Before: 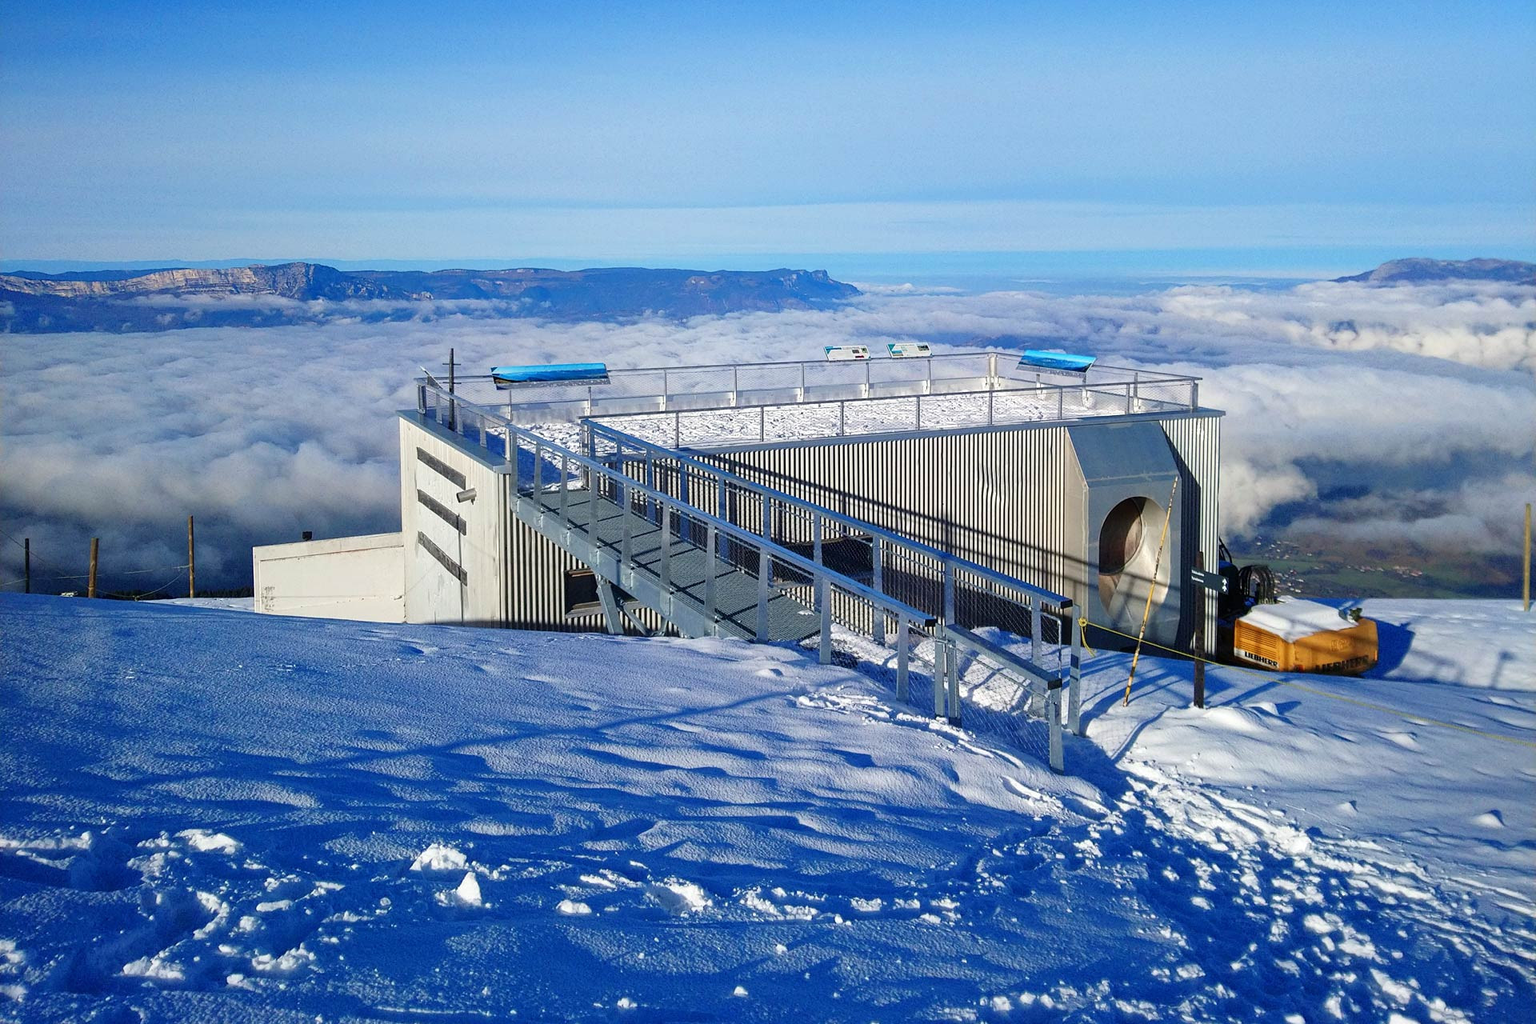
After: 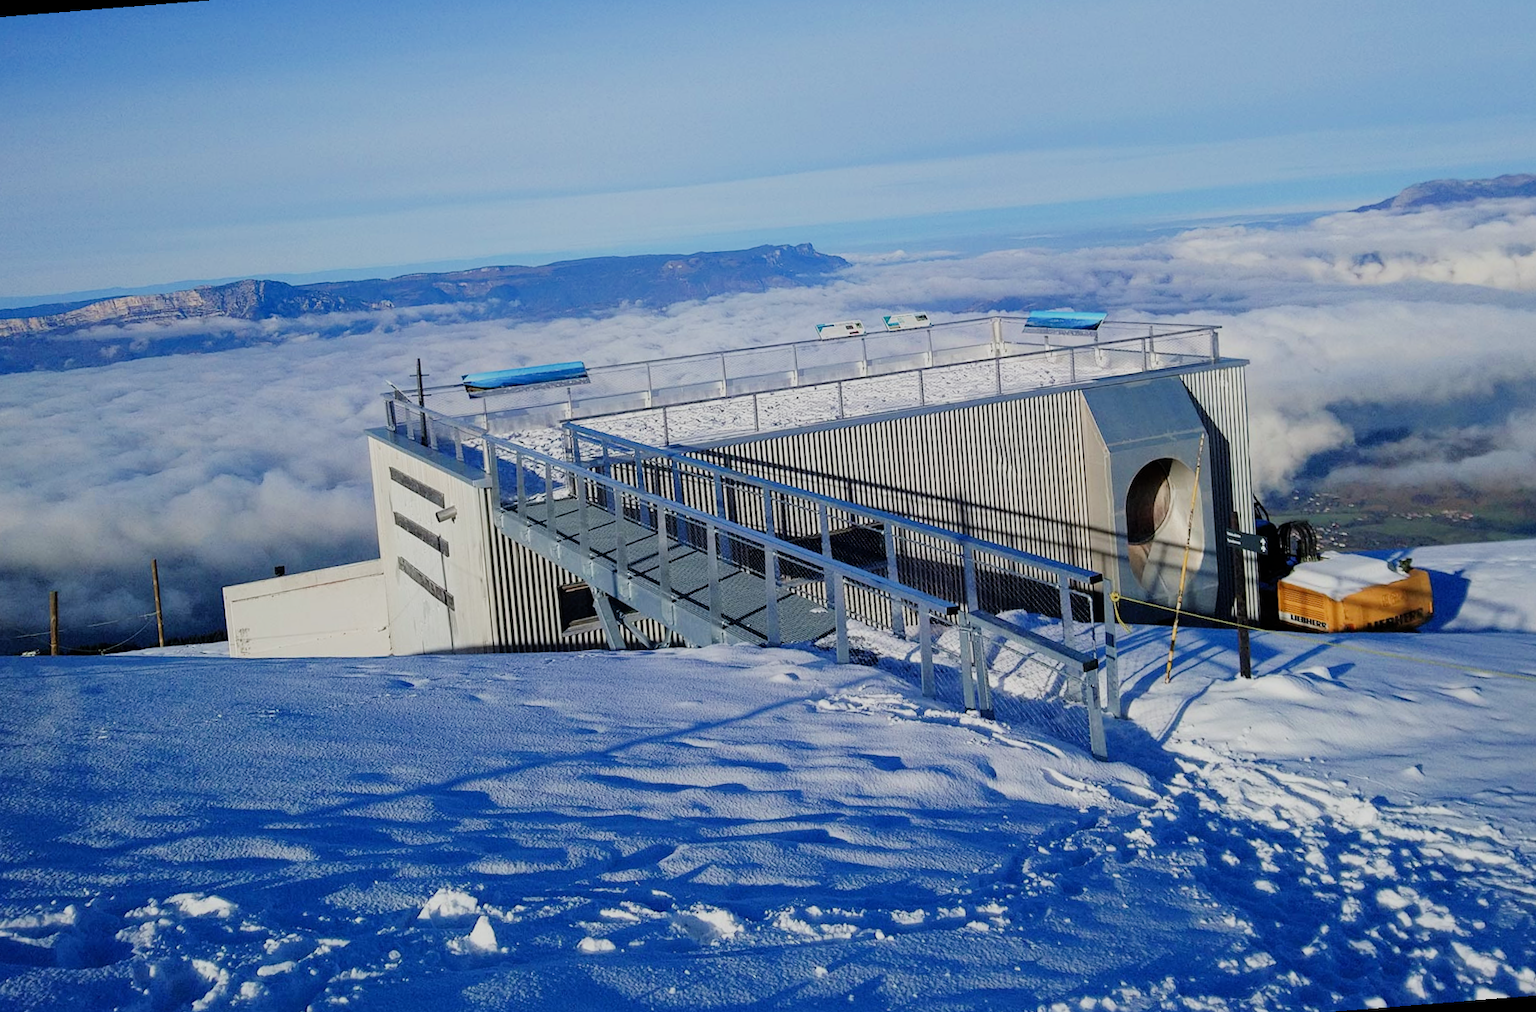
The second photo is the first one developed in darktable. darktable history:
rotate and perspective: rotation -4.57°, crop left 0.054, crop right 0.944, crop top 0.087, crop bottom 0.914
filmic rgb: black relative exposure -7.65 EV, white relative exposure 4.56 EV, hardness 3.61
